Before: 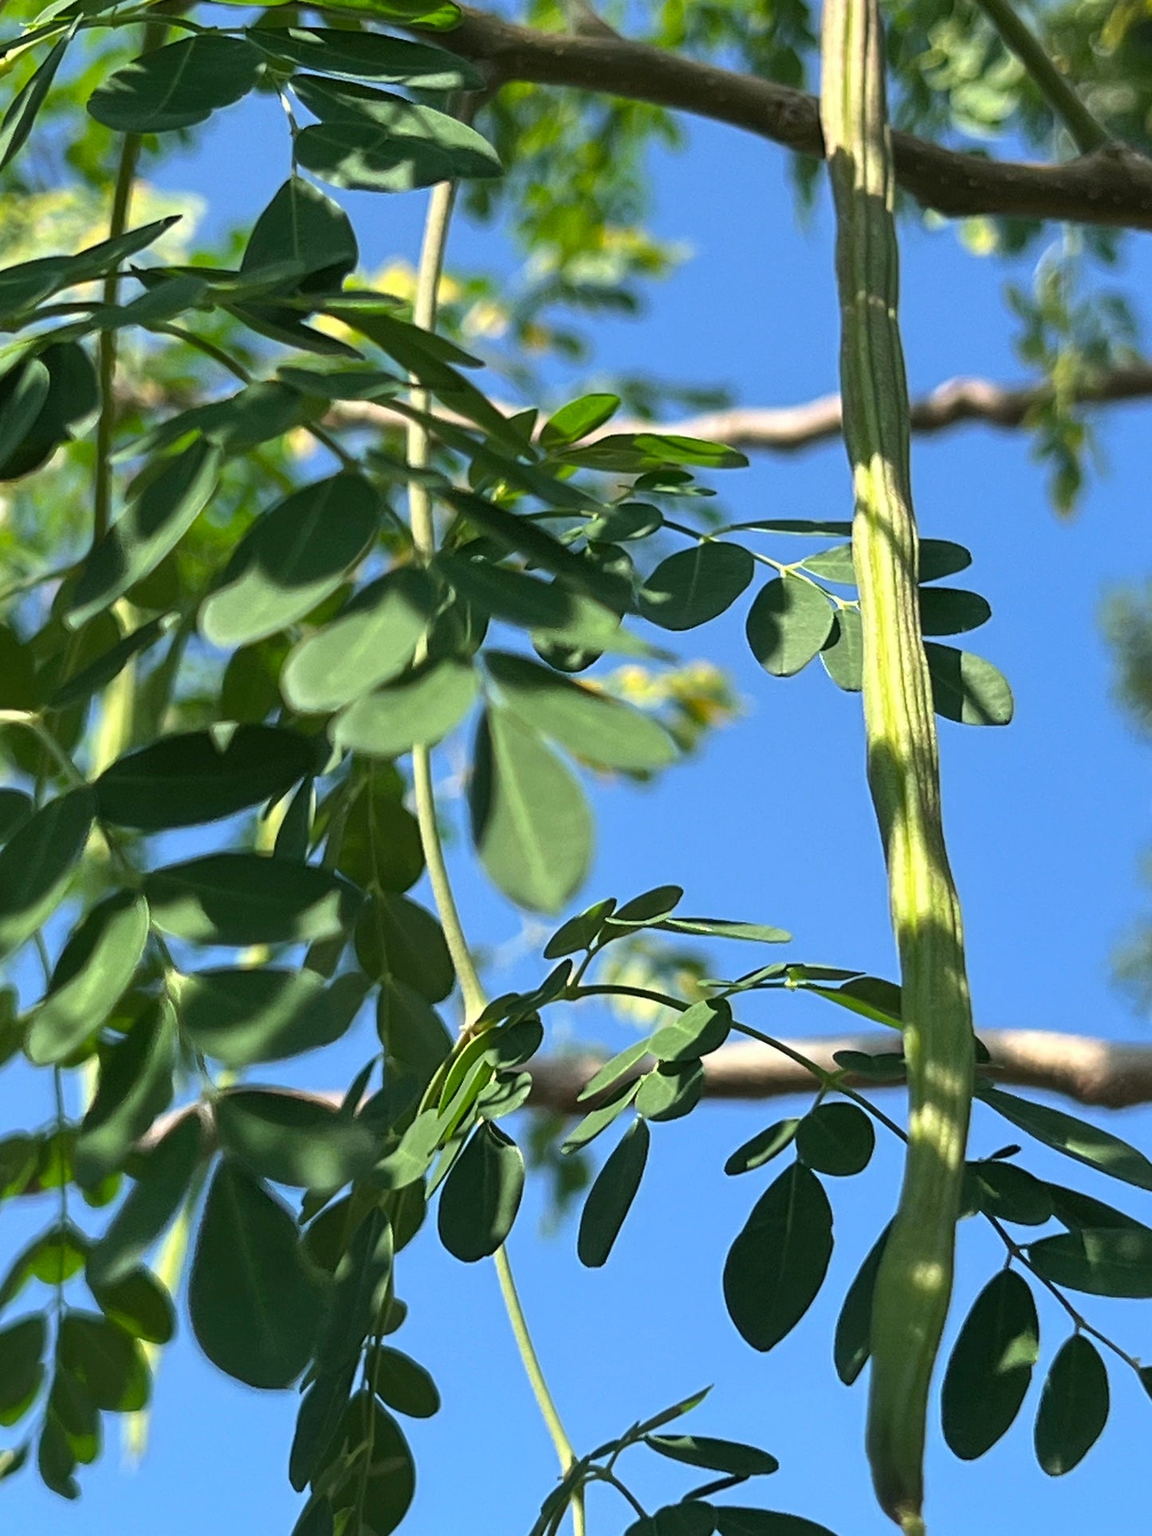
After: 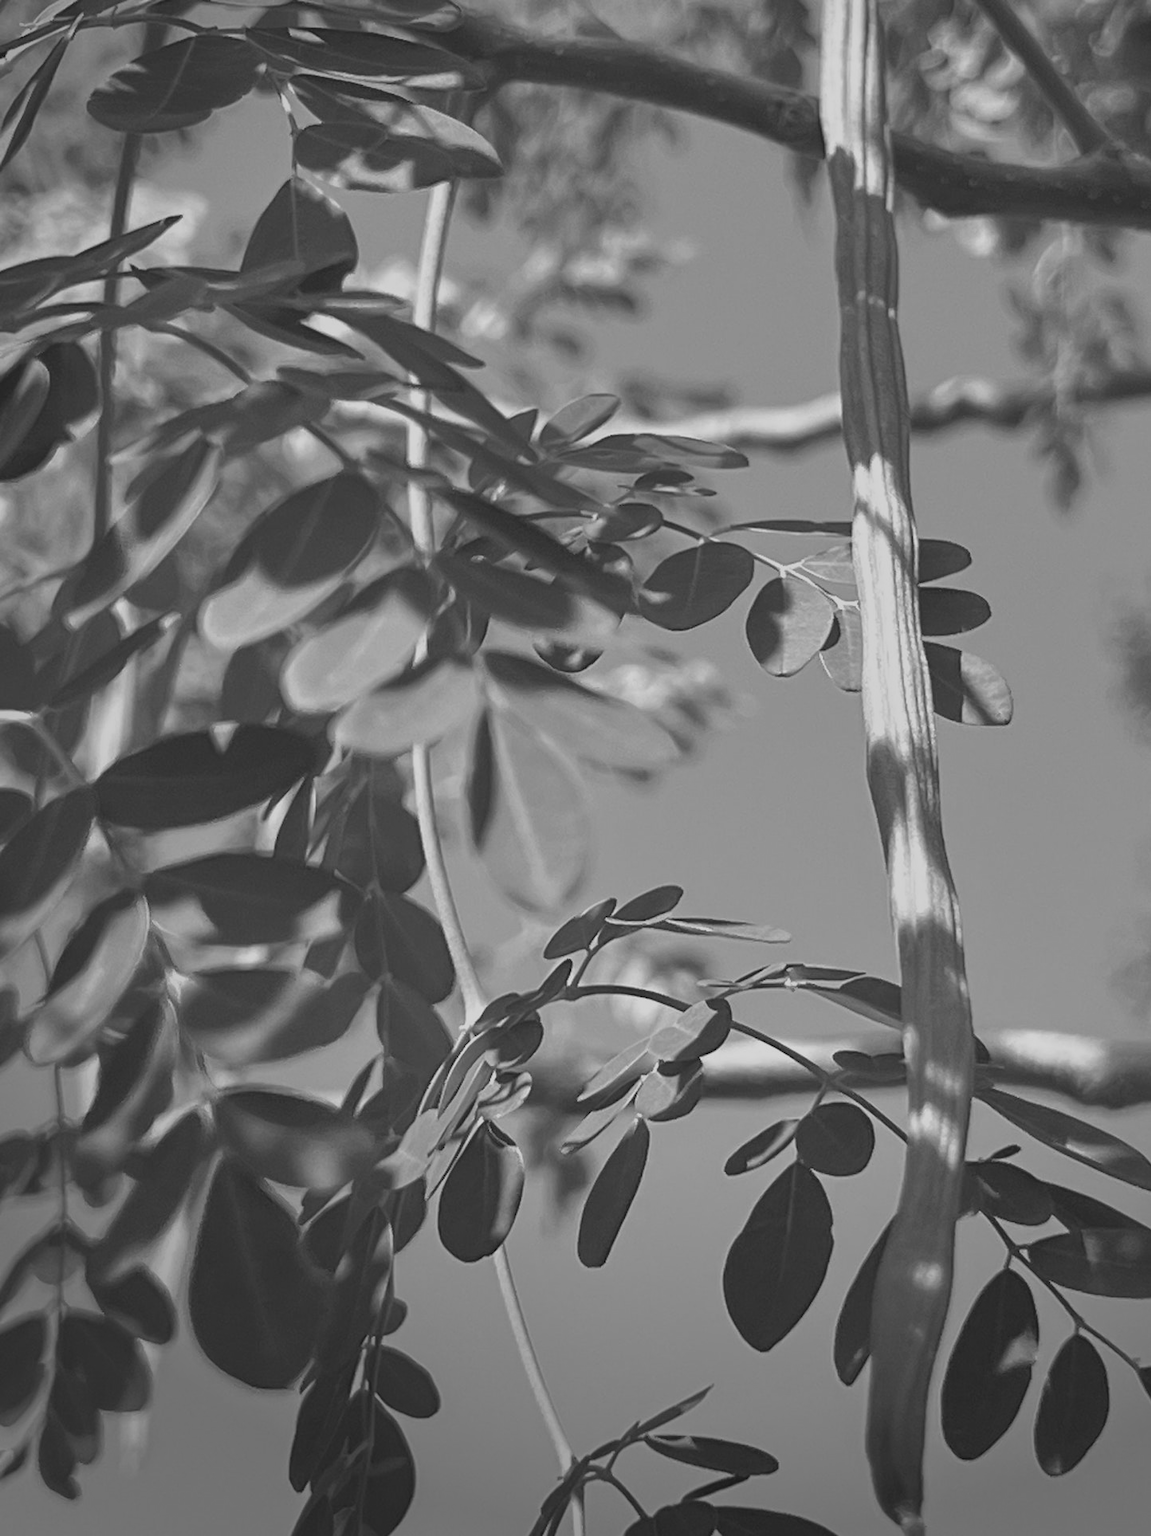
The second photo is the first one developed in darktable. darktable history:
contrast brightness saturation: contrast -0.28
vignetting: fall-off start 73.57%, center (0.22, -0.235)
monochrome: on, module defaults
